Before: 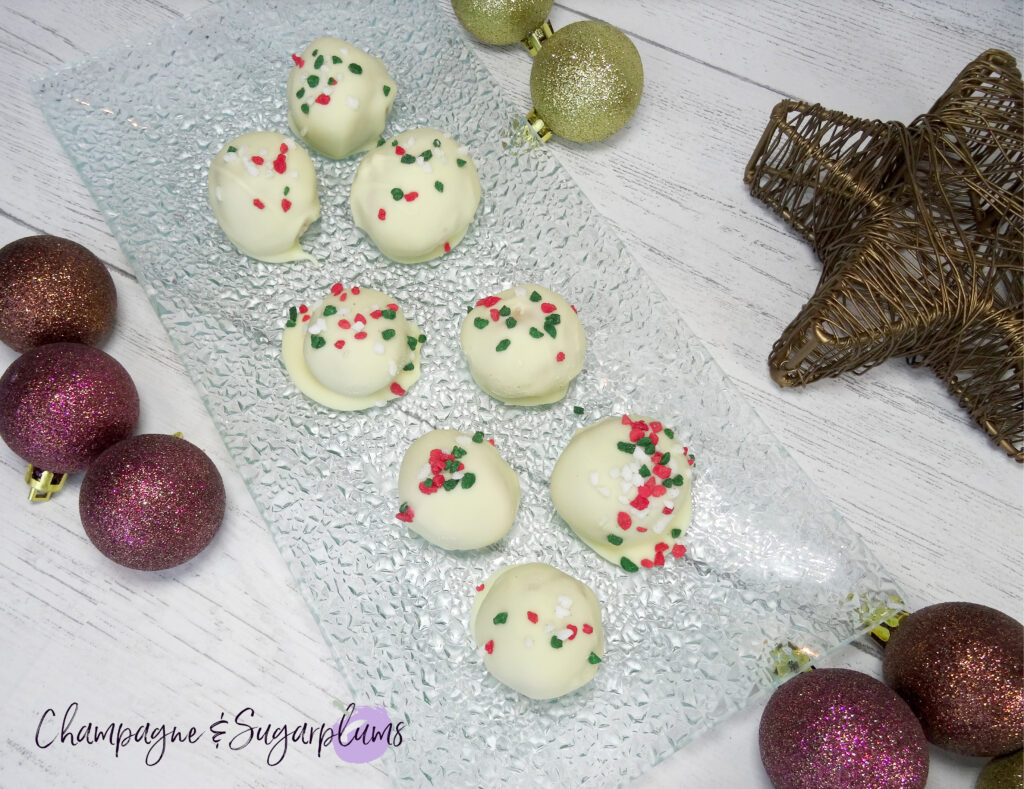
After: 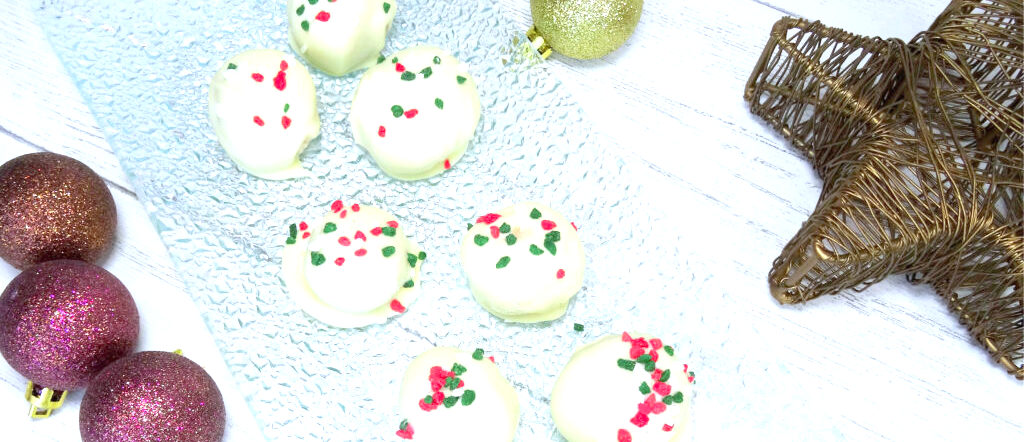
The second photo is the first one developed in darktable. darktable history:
crop and rotate: top 10.605%, bottom 33.274%
white balance: red 0.954, blue 1.079
contrast brightness saturation: contrast 0.07, brightness 0.08, saturation 0.18
exposure: black level correction 0, exposure 0.953 EV, compensate exposure bias true, compensate highlight preservation false
